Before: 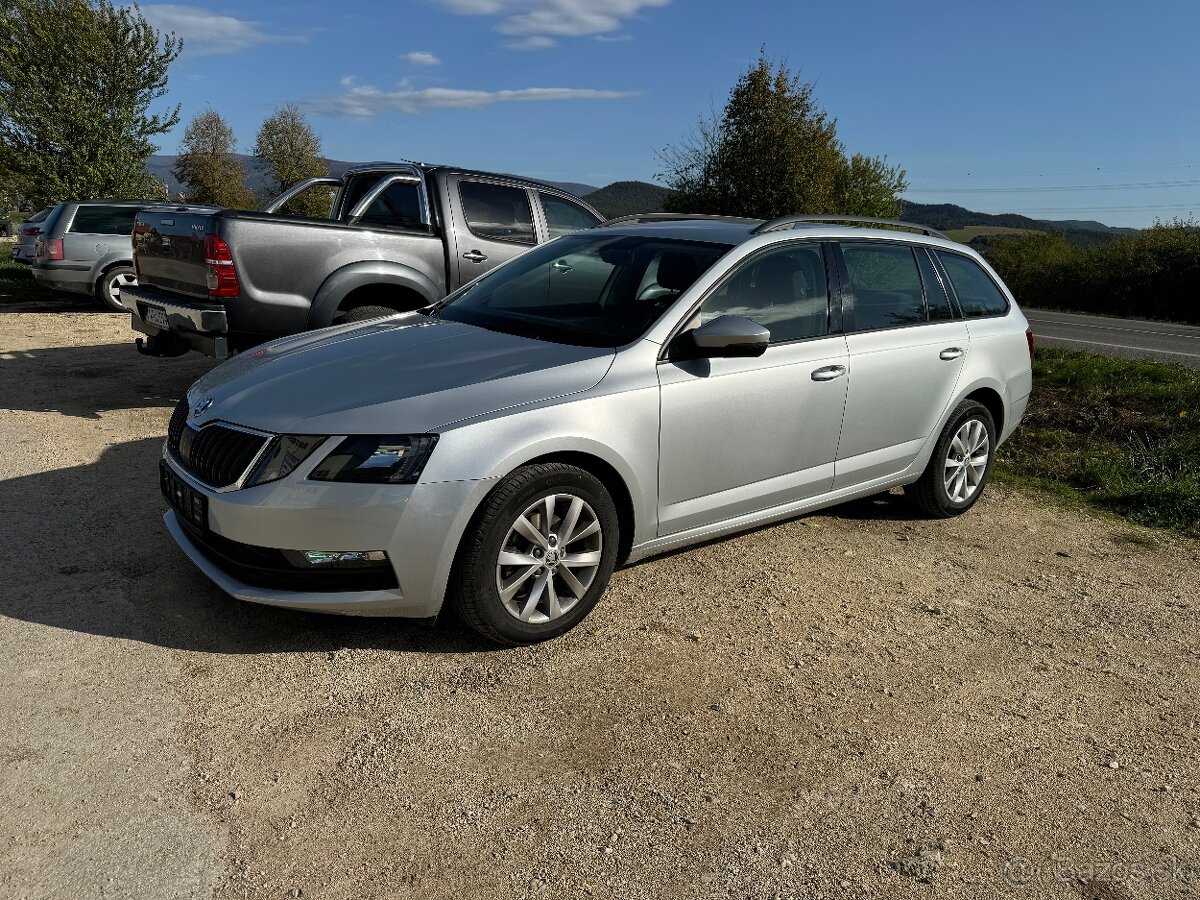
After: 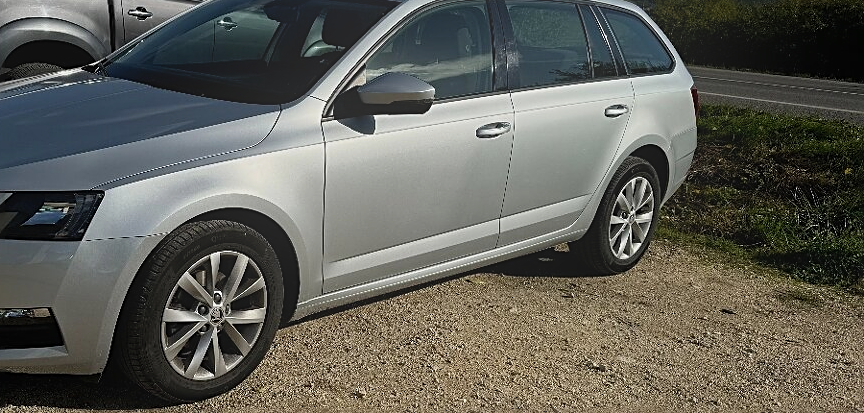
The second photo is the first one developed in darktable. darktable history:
bloom: threshold 82.5%, strength 16.25%
exposure: exposure -0.462 EV, compensate highlight preservation false
sharpen: on, module defaults
crop and rotate: left 27.938%, top 27.046%, bottom 27.046%
